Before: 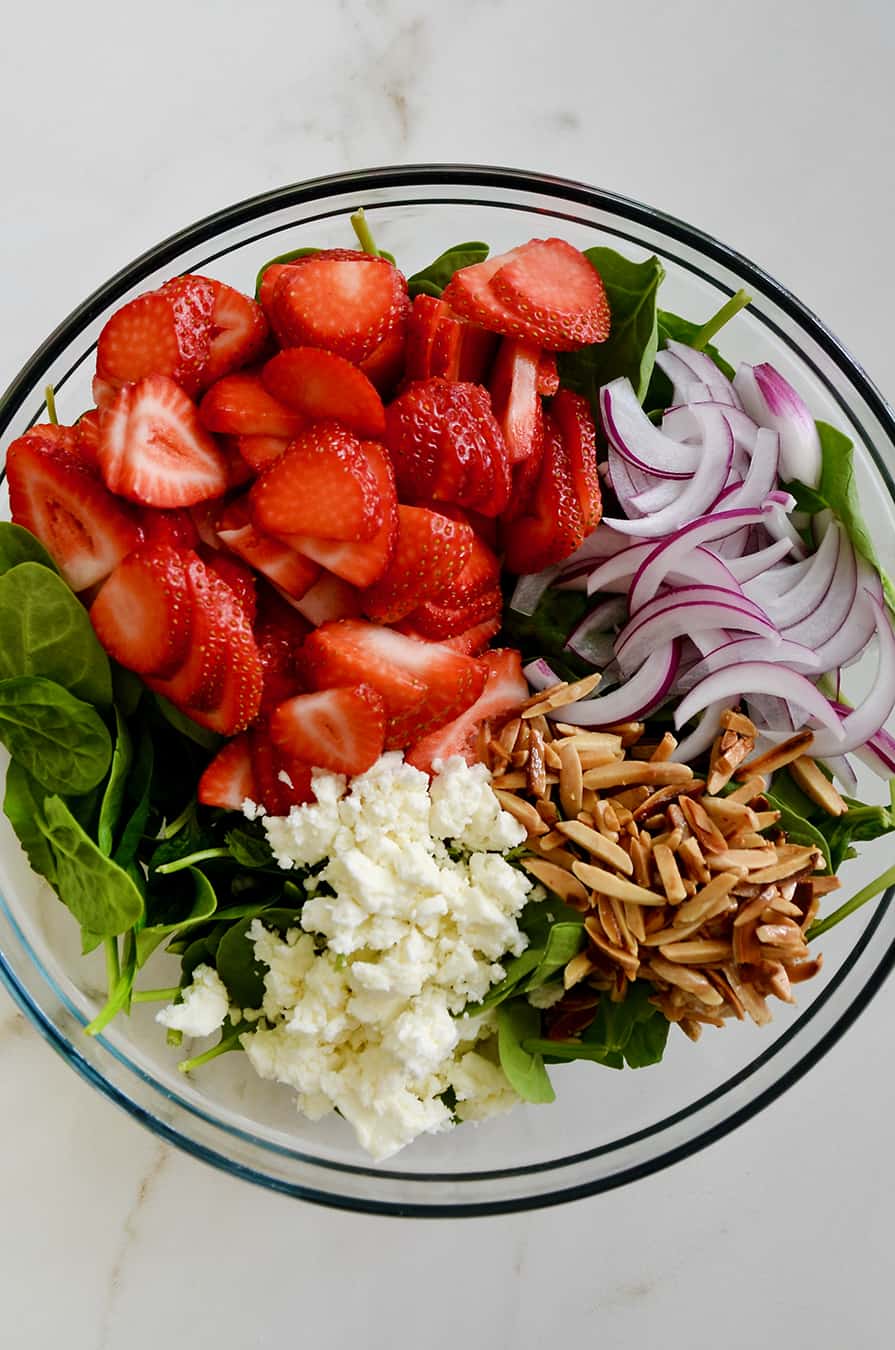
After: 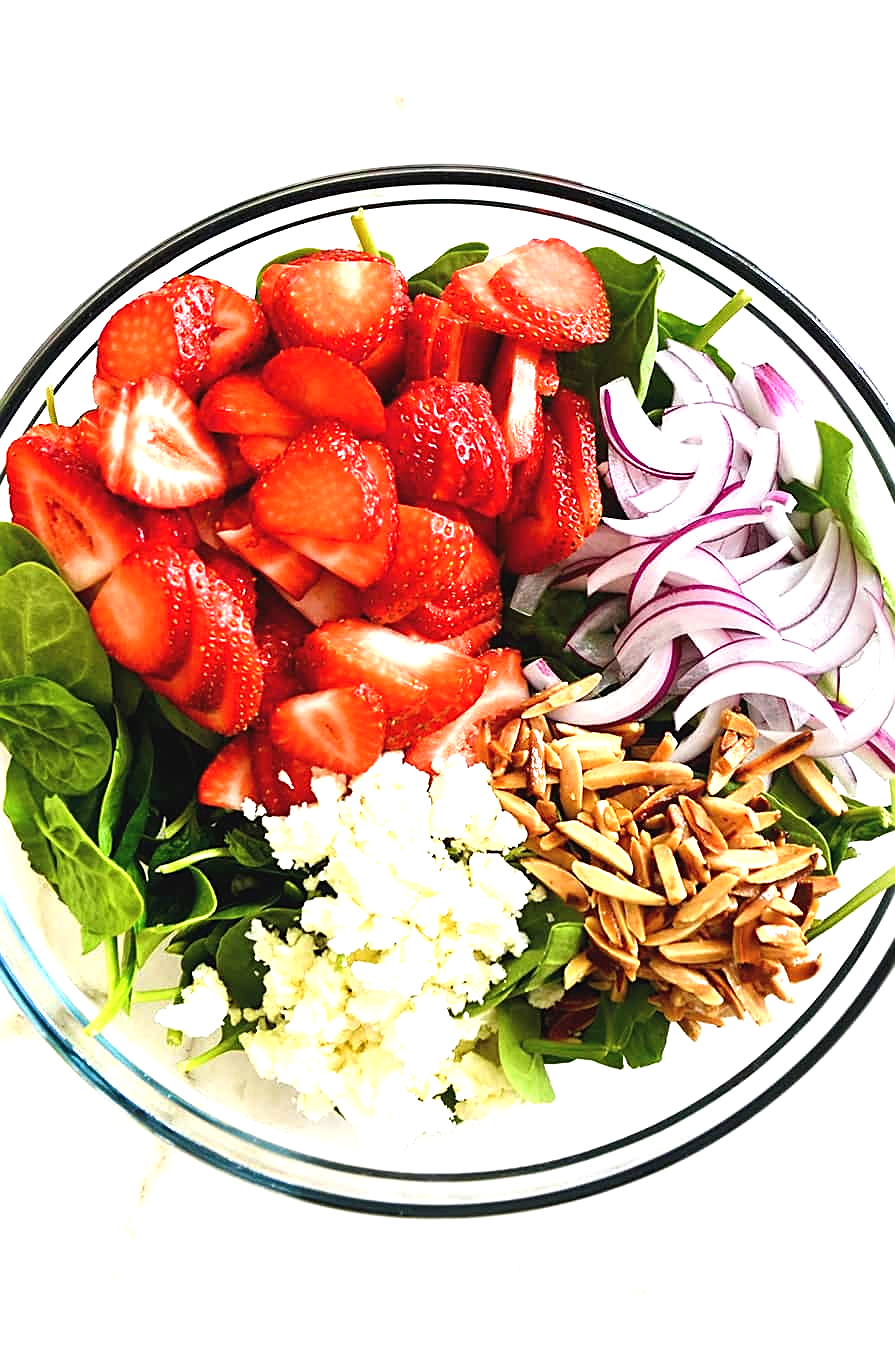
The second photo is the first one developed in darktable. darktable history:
exposure: black level correction -0.002, exposure 1.36 EV, compensate exposure bias true, compensate highlight preservation false
sharpen: on, module defaults
